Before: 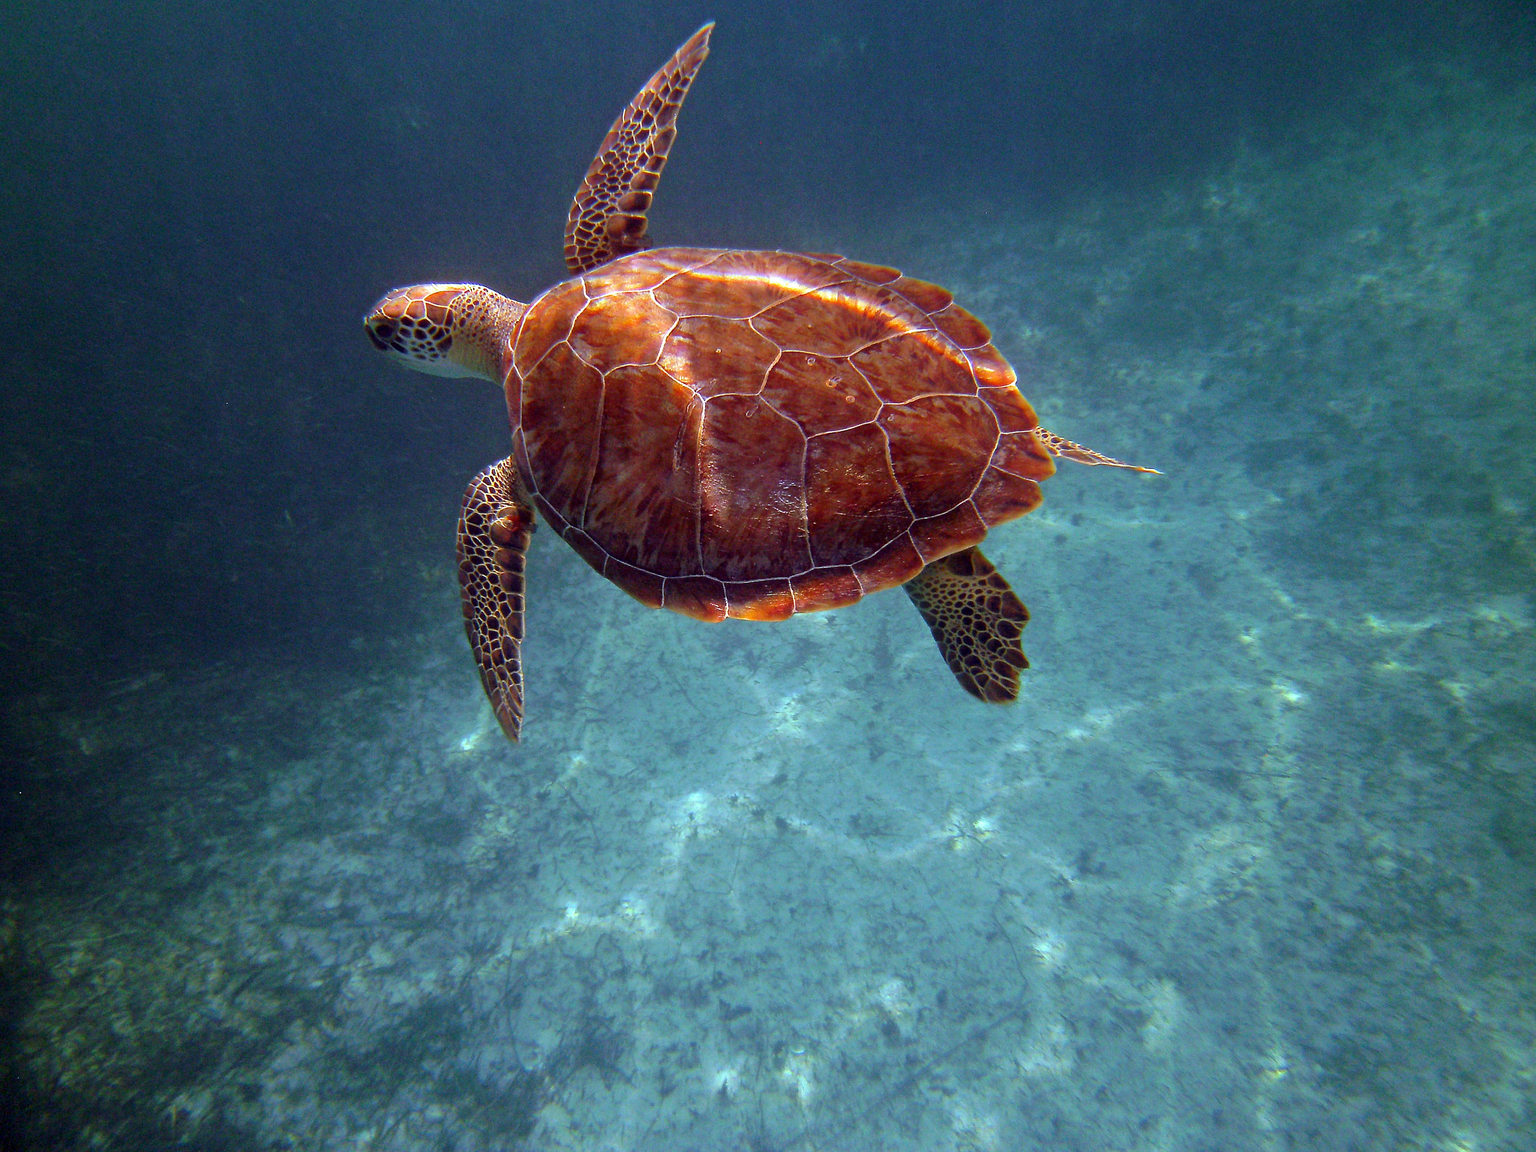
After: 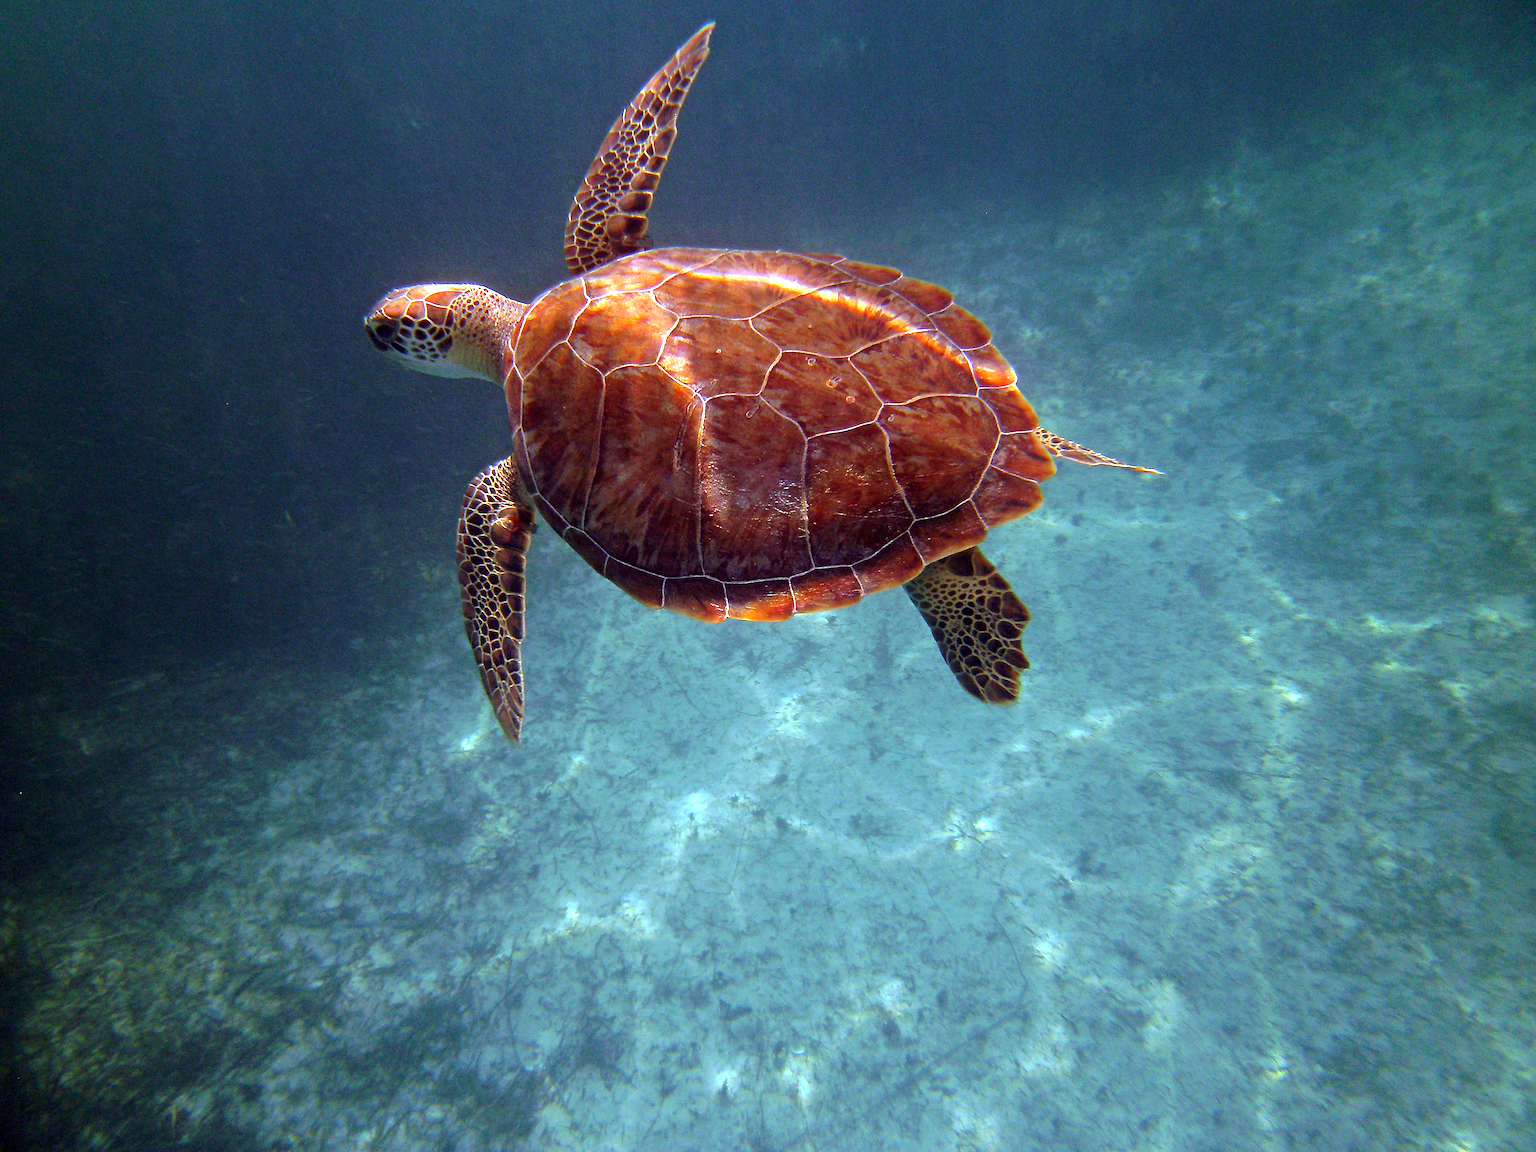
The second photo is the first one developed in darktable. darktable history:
tone equalizer: -8 EV -0.427 EV, -7 EV -0.419 EV, -6 EV -0.362 EV, -5 EV -0.216 EV, -3 EV 0.197 EV, -2 EV 0.355 EV, -1 EV 0.399 EV, +0 EV 0.39 EV
